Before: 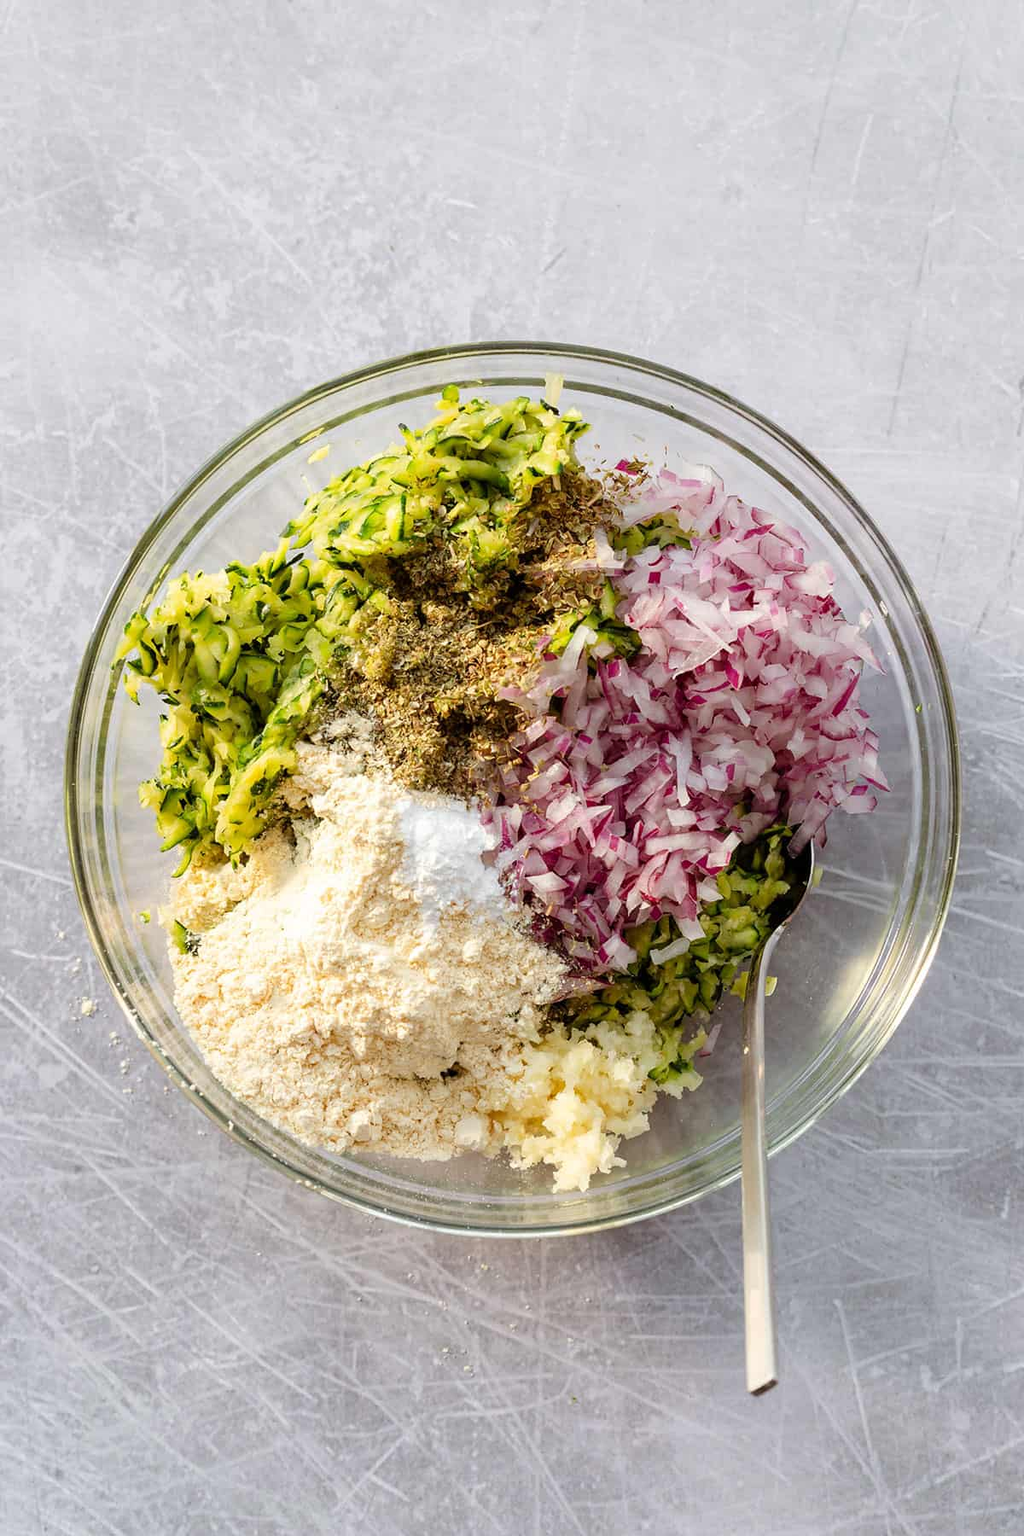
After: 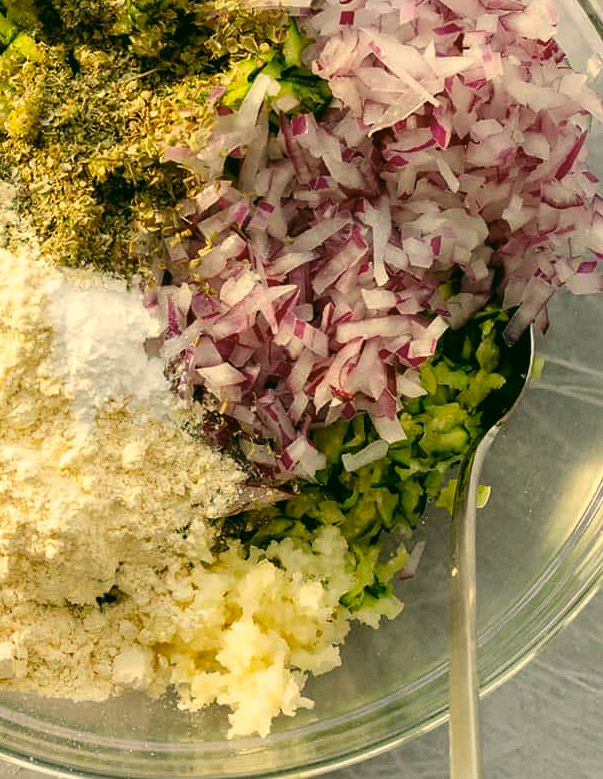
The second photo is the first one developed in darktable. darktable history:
color correction: highlights a* 5.3, highlights b* 24.26, shadows a* -15.58, shadows b* 4.02
grain: coarseness 0.09 ISO, strength 10%
crop: left 35.03%, top 36.625%, right 14.663%, bottom 20.057%
